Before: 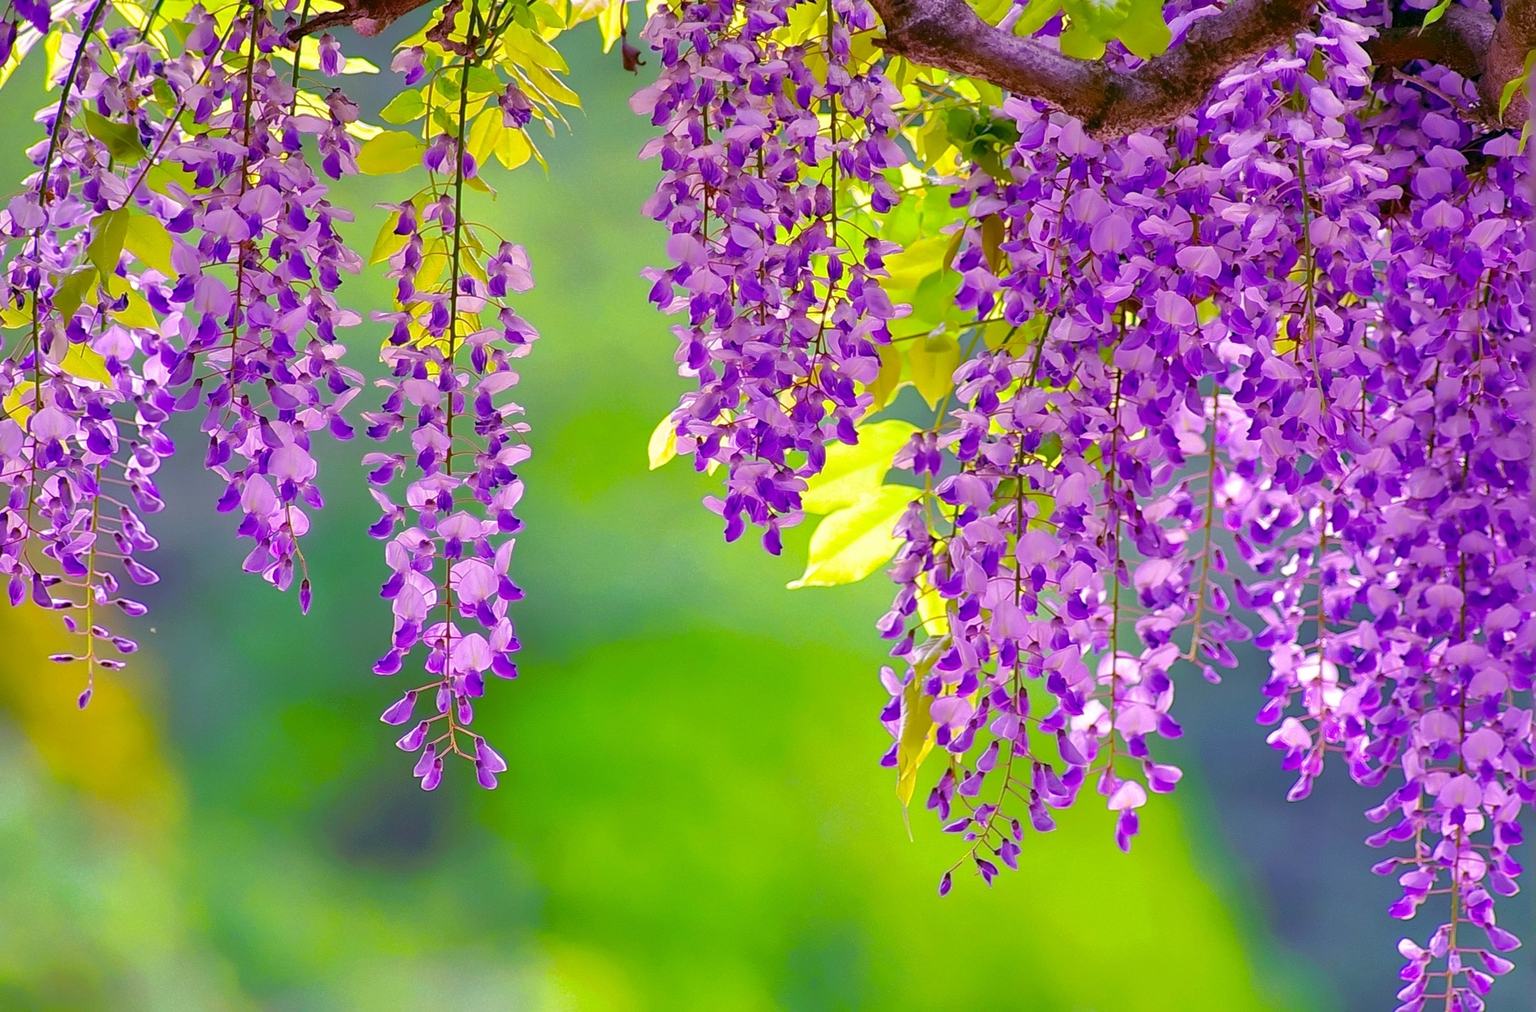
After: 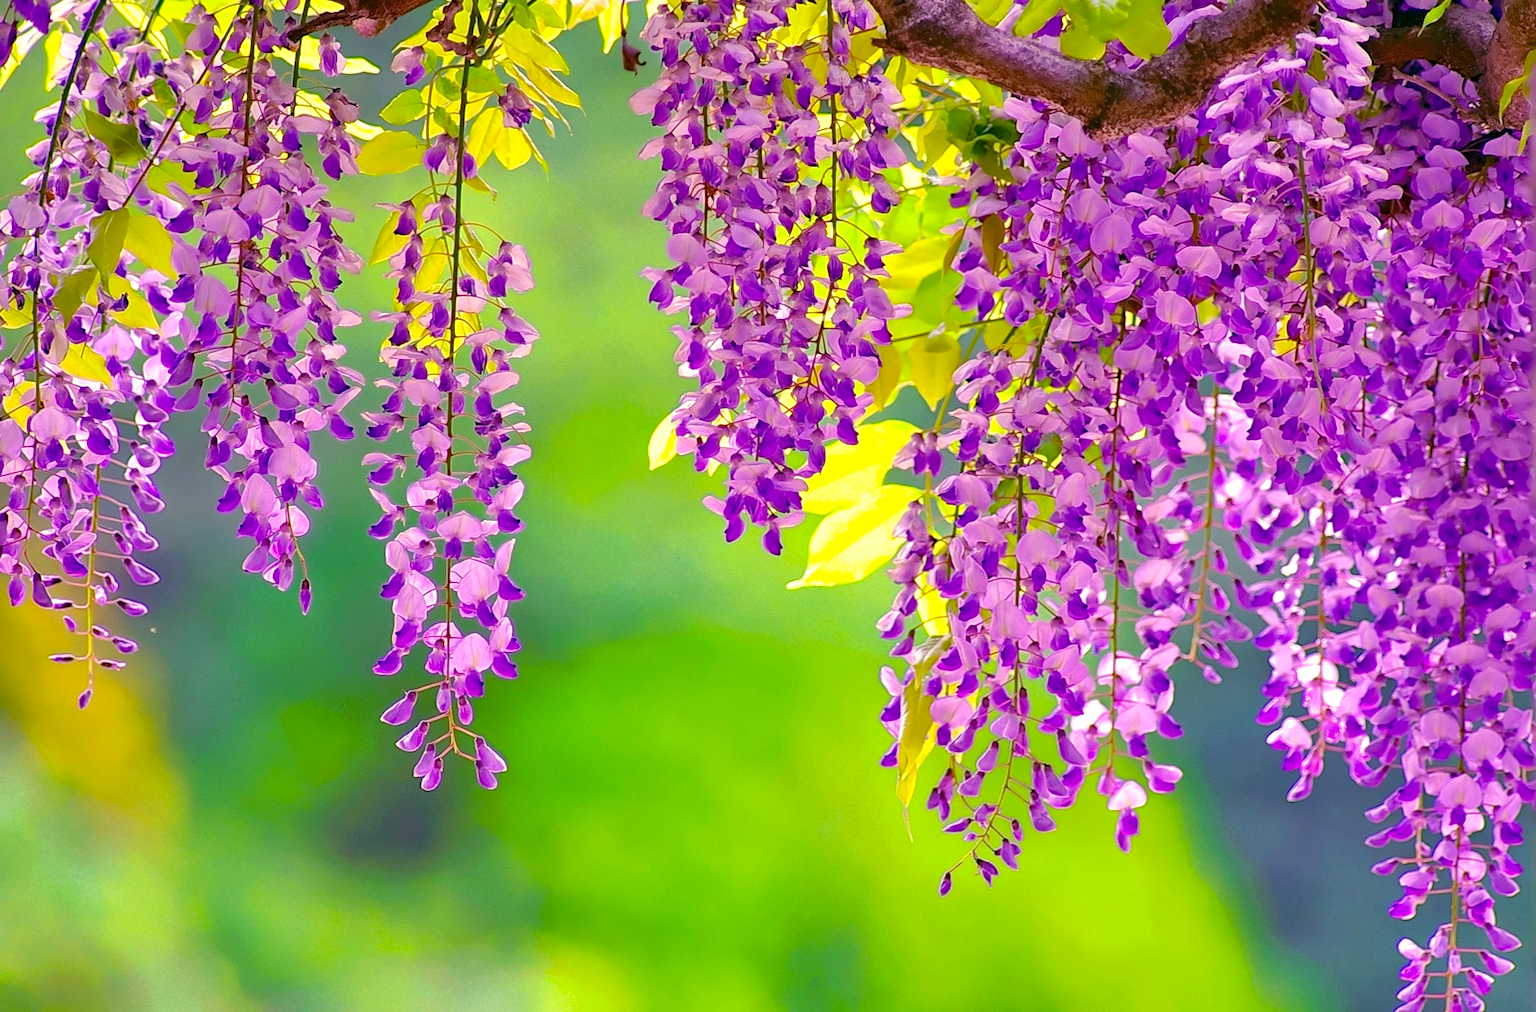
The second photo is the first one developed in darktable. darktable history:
haze removal: compatibility mode true, adaptive false
white balance: red 1.029, blue 0.92
exposure: black level correction 0, exposure 0.3 EV, compensate highlight preservation false
